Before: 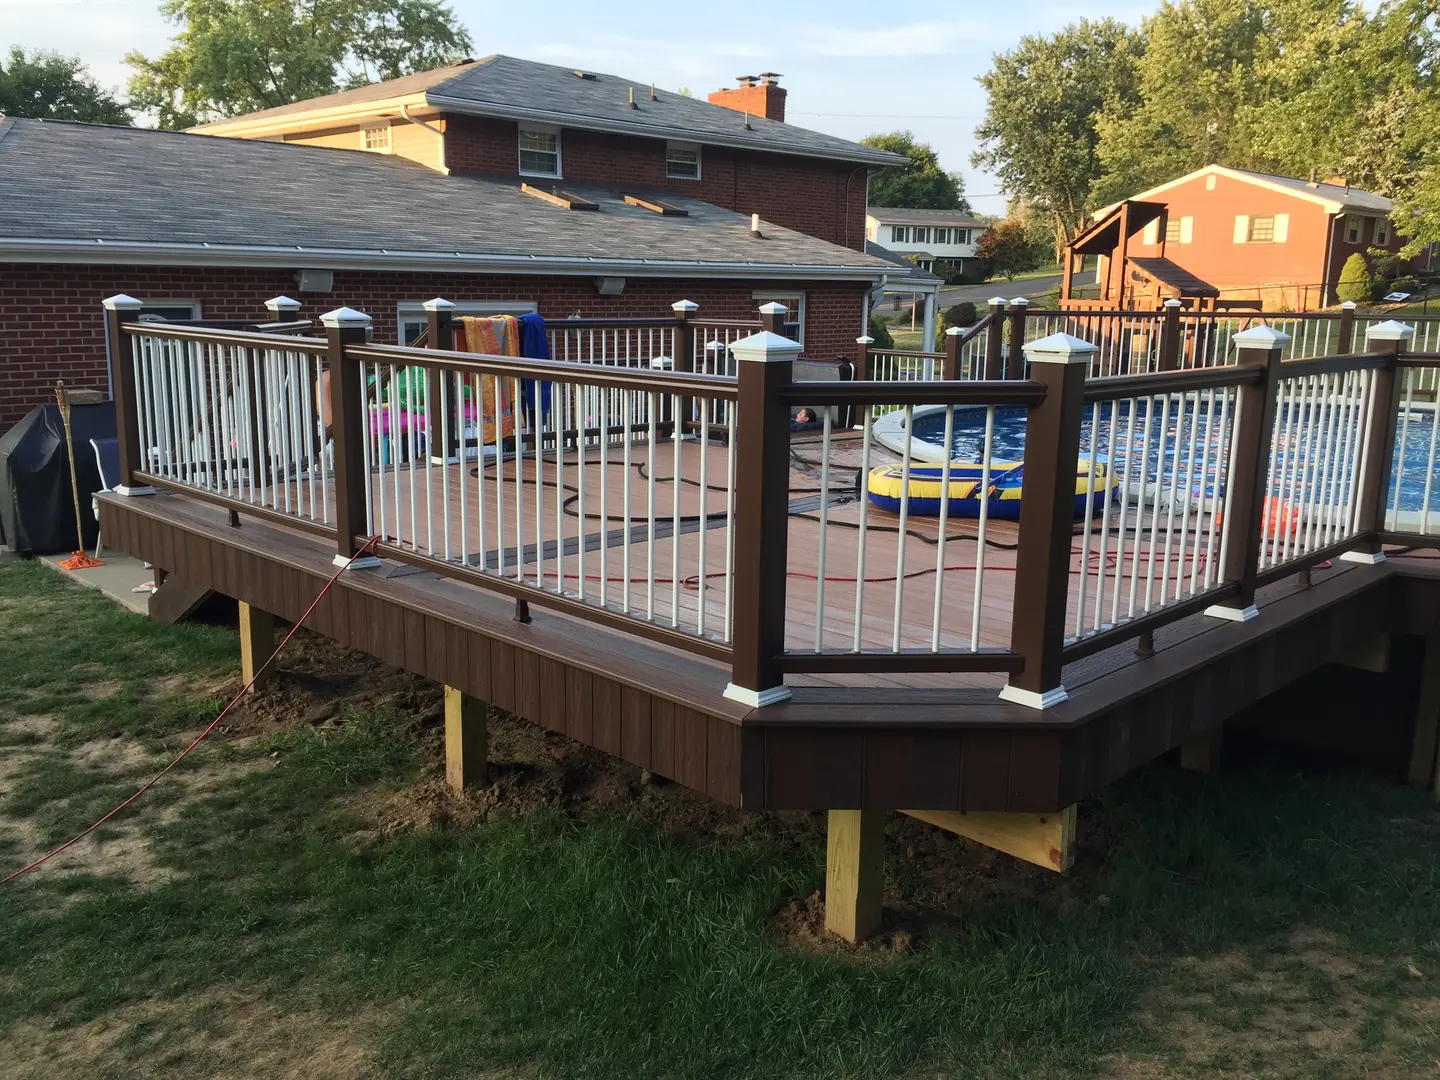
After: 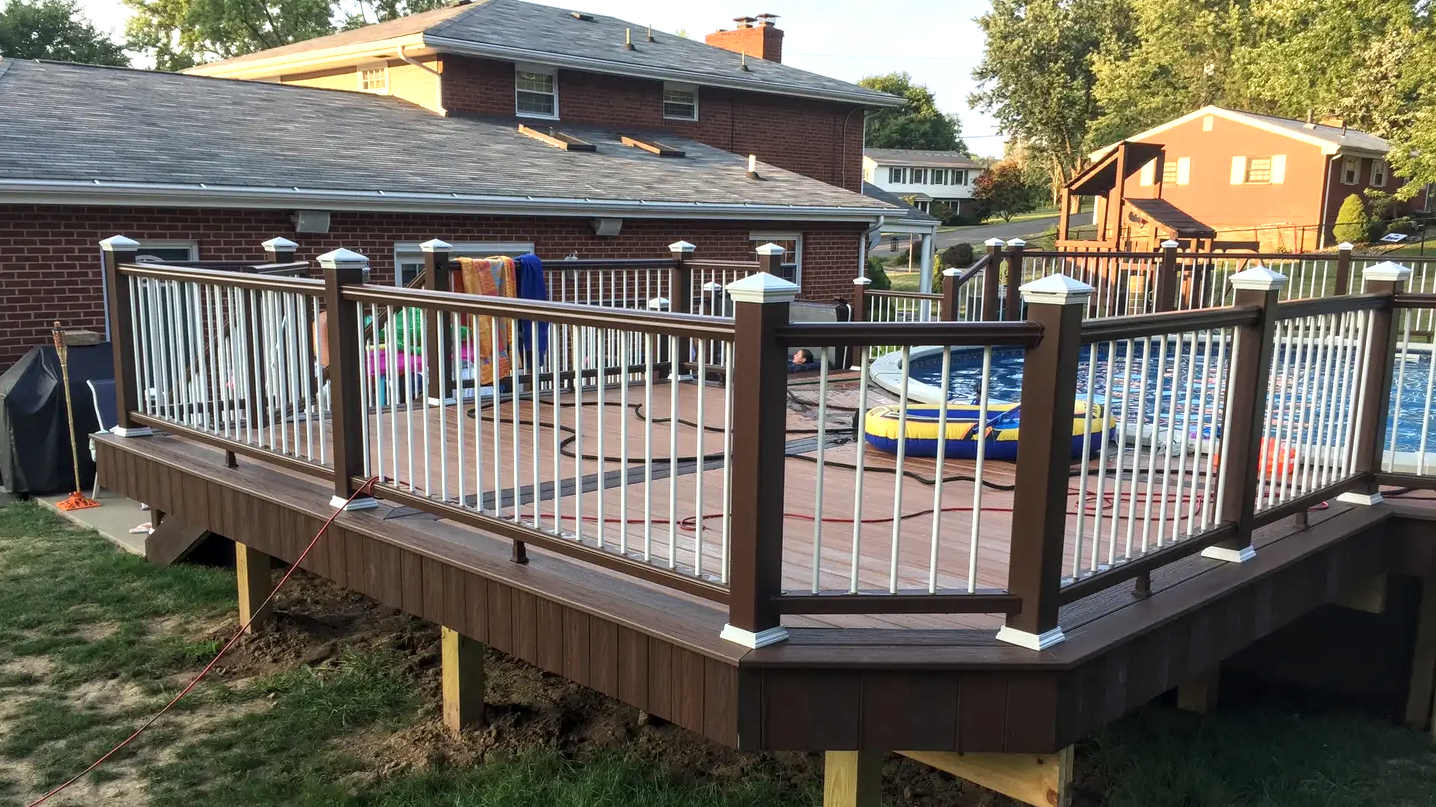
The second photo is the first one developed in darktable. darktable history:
crop: left 0.256%, top 5.512%, bottom 19.729%
exposure: exposure 0.406 EV, compensate exposure bias true, compensate highlight preservation false
local contrast: on, module defaults
